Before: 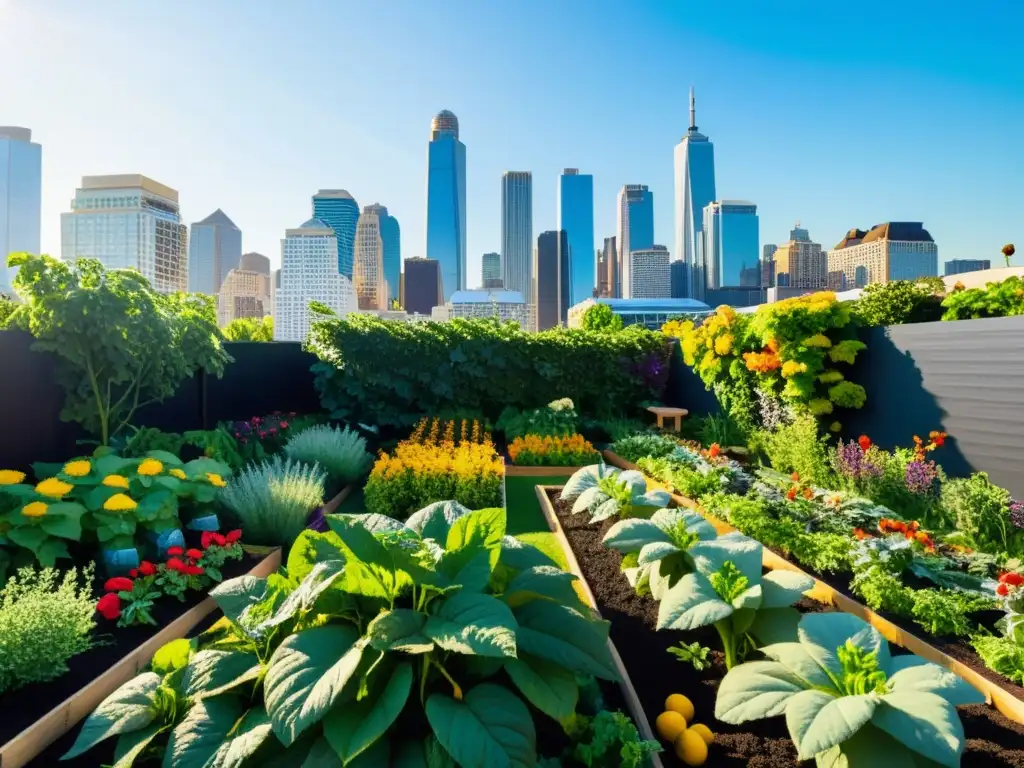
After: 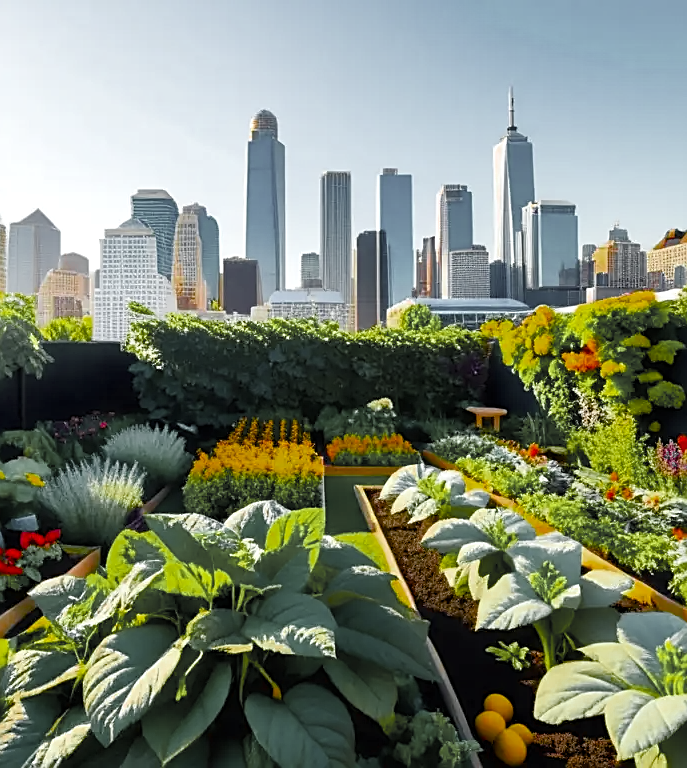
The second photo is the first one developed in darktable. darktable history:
color zones: curves: ch0 [(0.004, 0.388) (0.125, 0.392) (0.25, 0.404) (0.375, 0.5) (0.5, 0.5) (0.625, 0.5) (0.75, 0.5) (0.875, 0.5)]; ch1 [(0, 0.5) (0.125, 0.5) (0.25, 0.5) (0.375, 0.124) (0.524, 0.124) (0.645, 0.128) (0.789, 0.132) (0.914, 0.096) (0.998, 0.068)]
crop and rotate: left 17.699%, right 15.118%
exposure: black level correction 0, exposure 0.199 EV, compensate exposure bias true, compensate highlight preservation false
sharpen: on, module defaults
color balance rgb: perceptual saturation grading › global saturation 20%, perceptual saturation grading › highlights -14.119%, perceptual saturation grading › shadows 49.854%, global vibrance 20%
